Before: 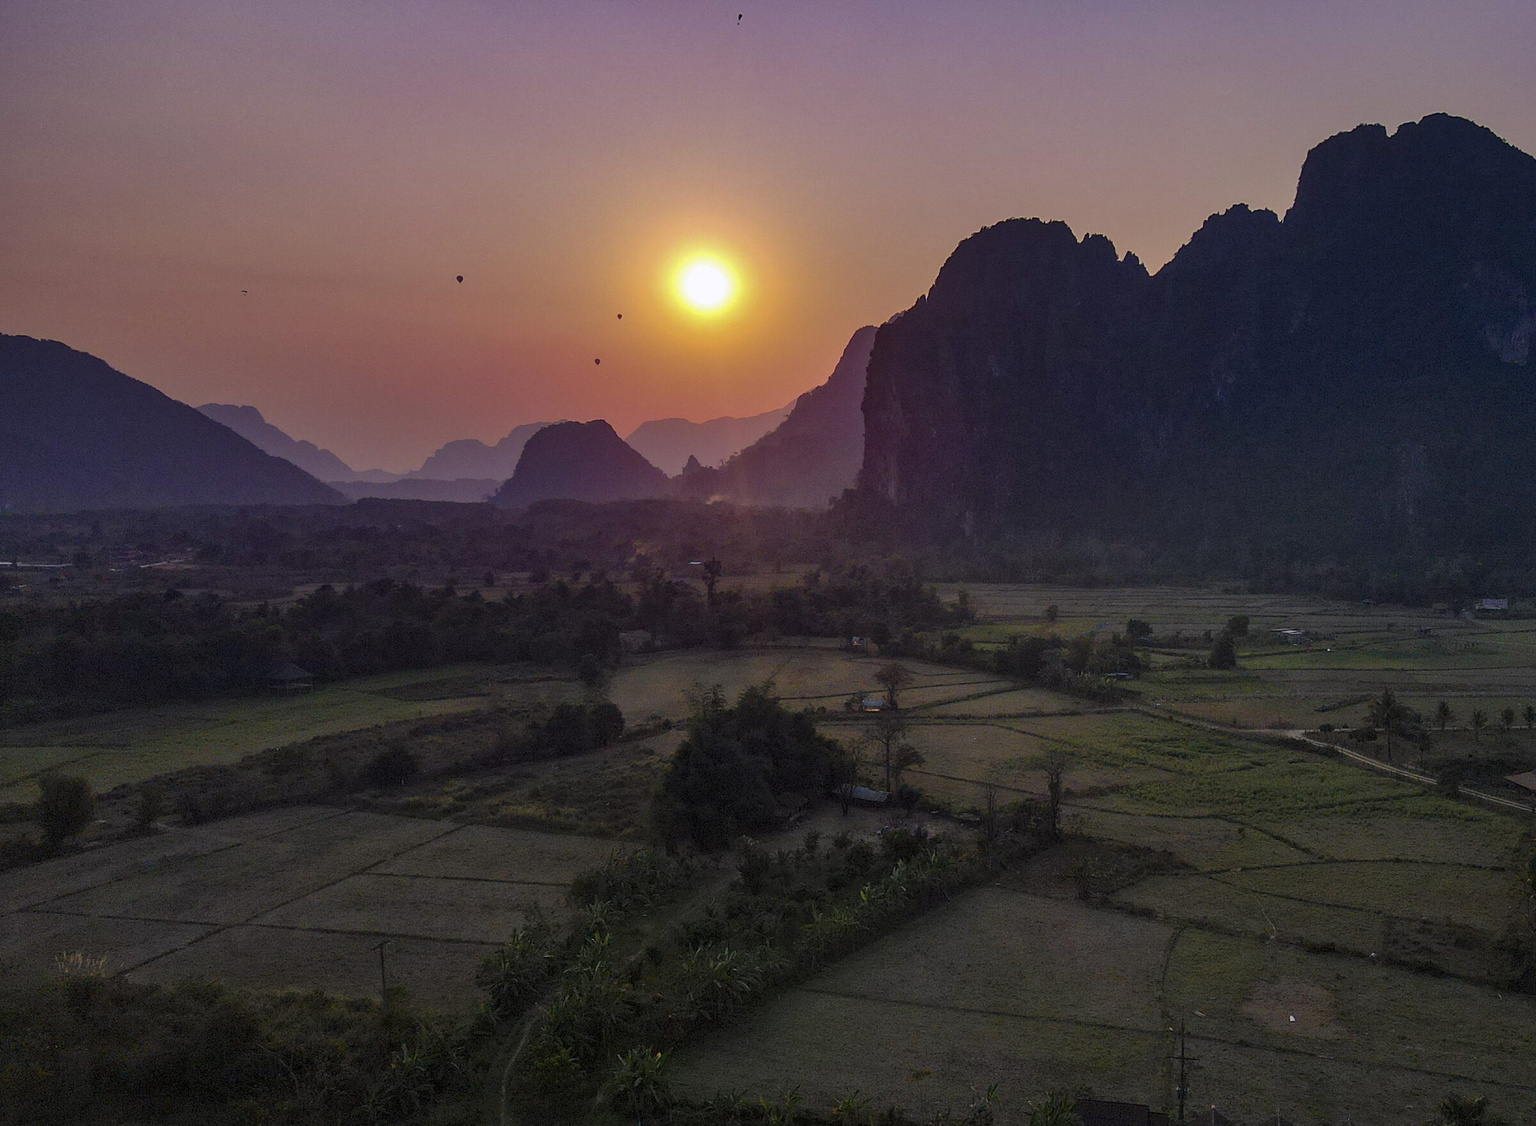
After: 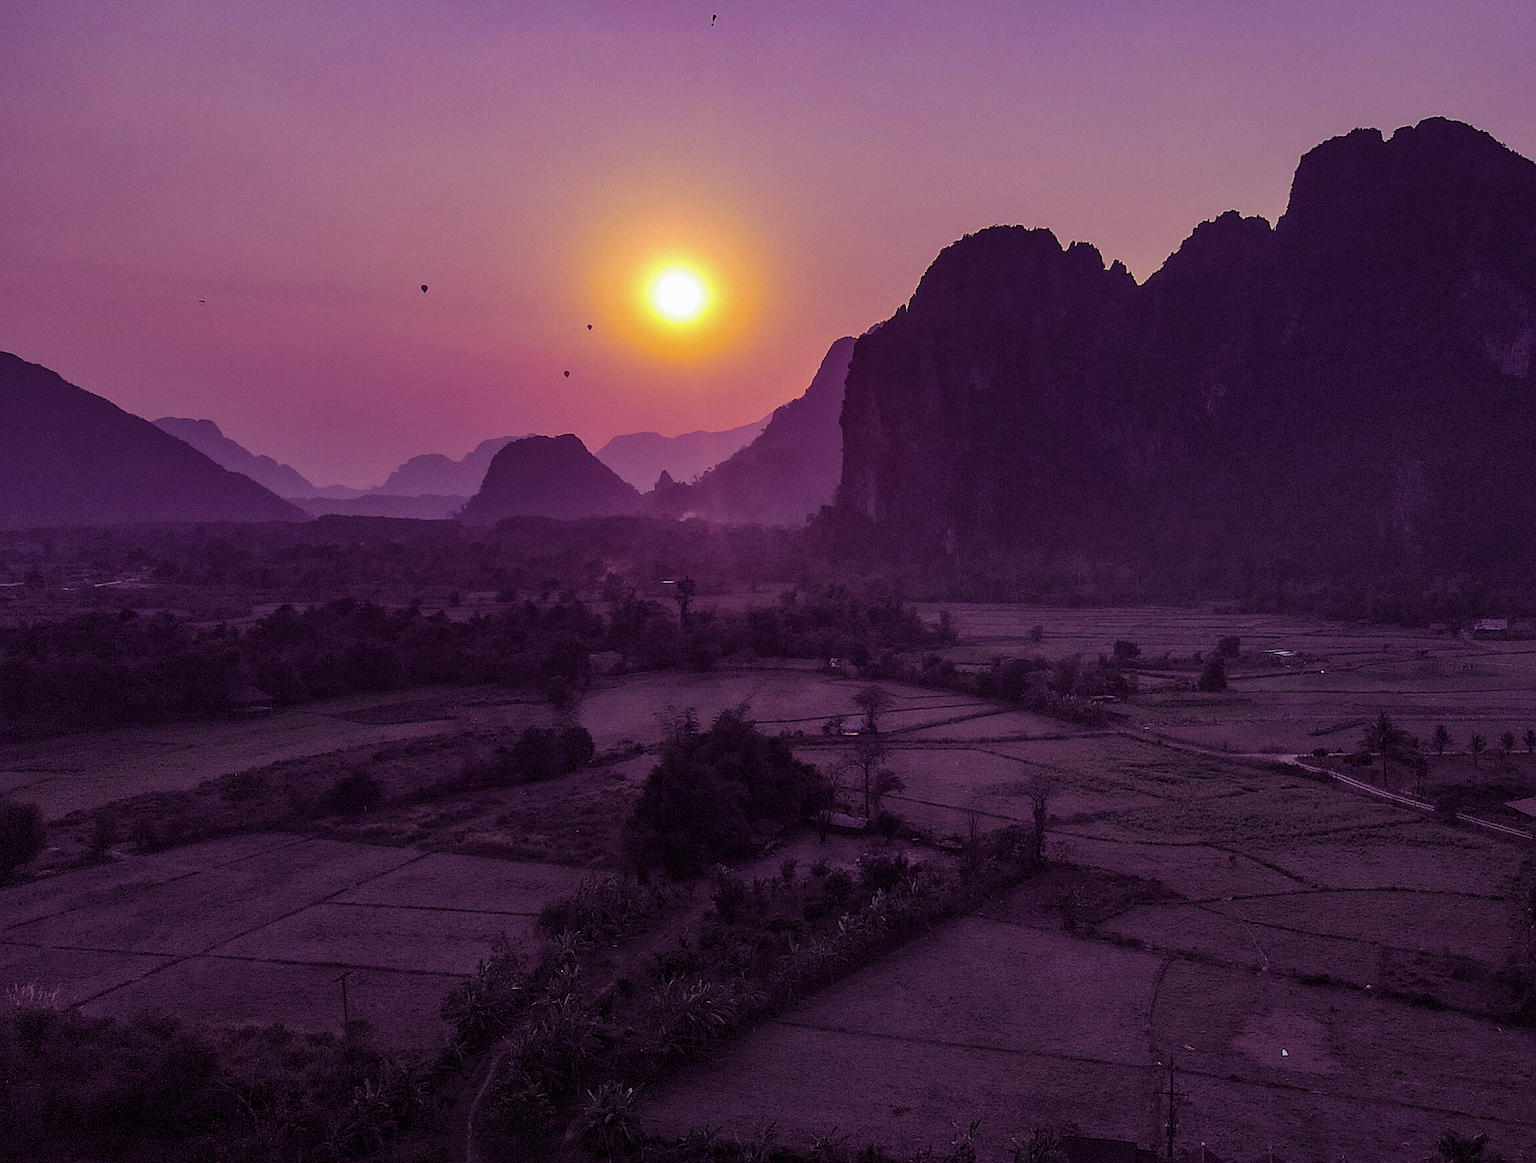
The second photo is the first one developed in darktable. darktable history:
sharpen: radius 1.559, amount 0.373, threshold 1.271
crop and rotate: left 3.238%
split-toning: shadows › hue 277.2°, shadows › saturation 0.74
